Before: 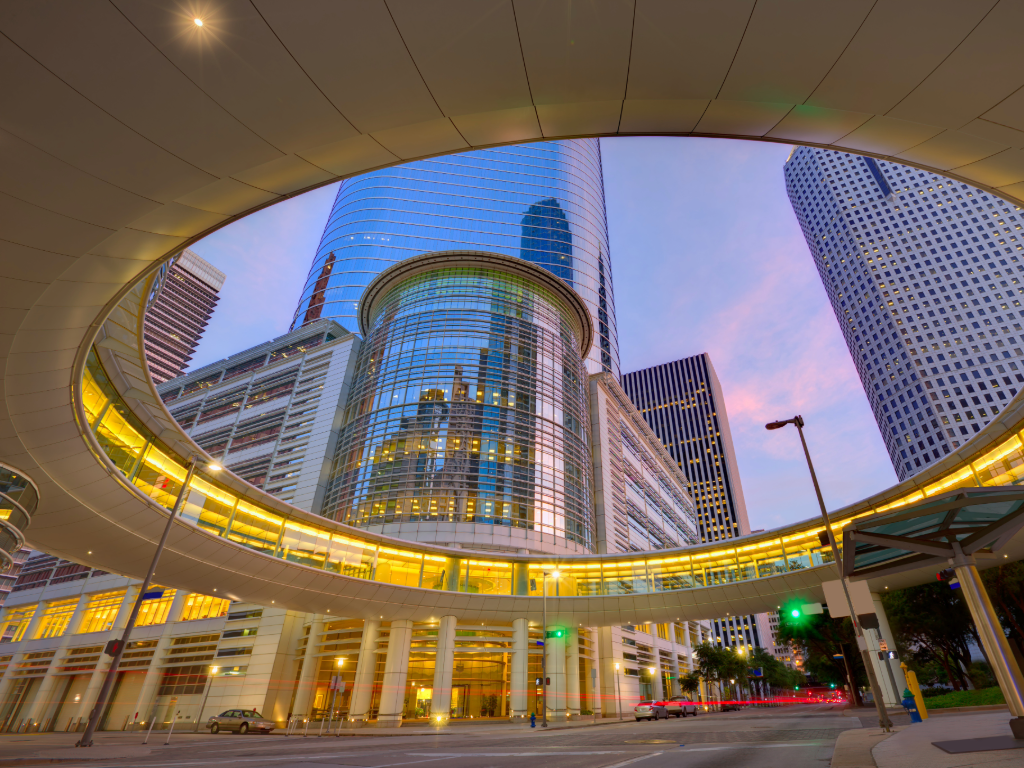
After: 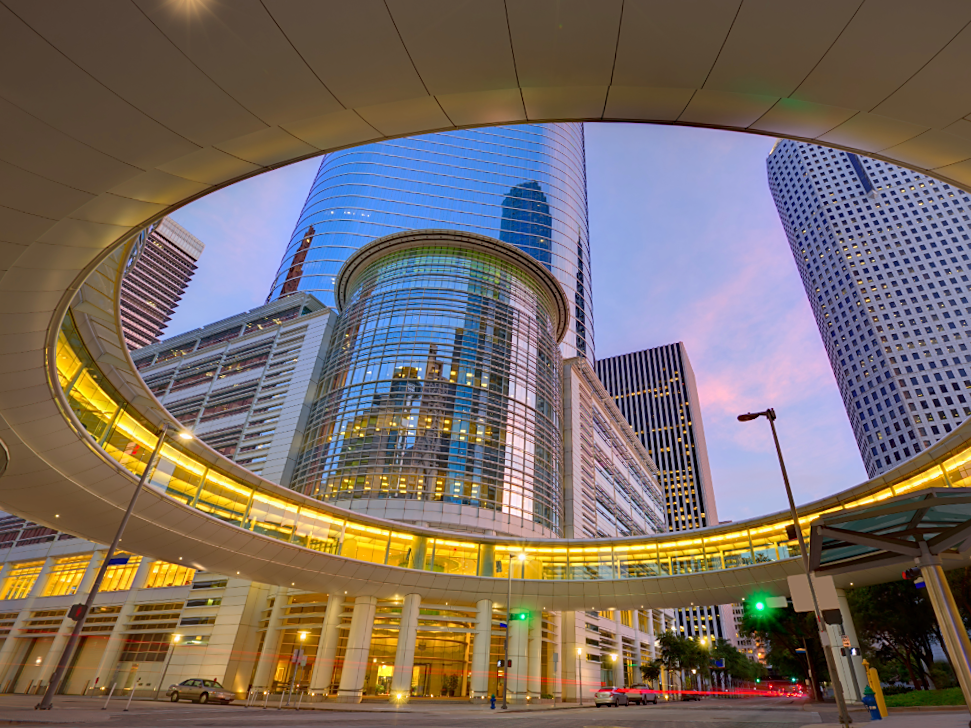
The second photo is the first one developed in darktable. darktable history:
crop and rotate: angle -2.38°
sharpen: radius 1.864, amount 0.398, threshold 1.271
